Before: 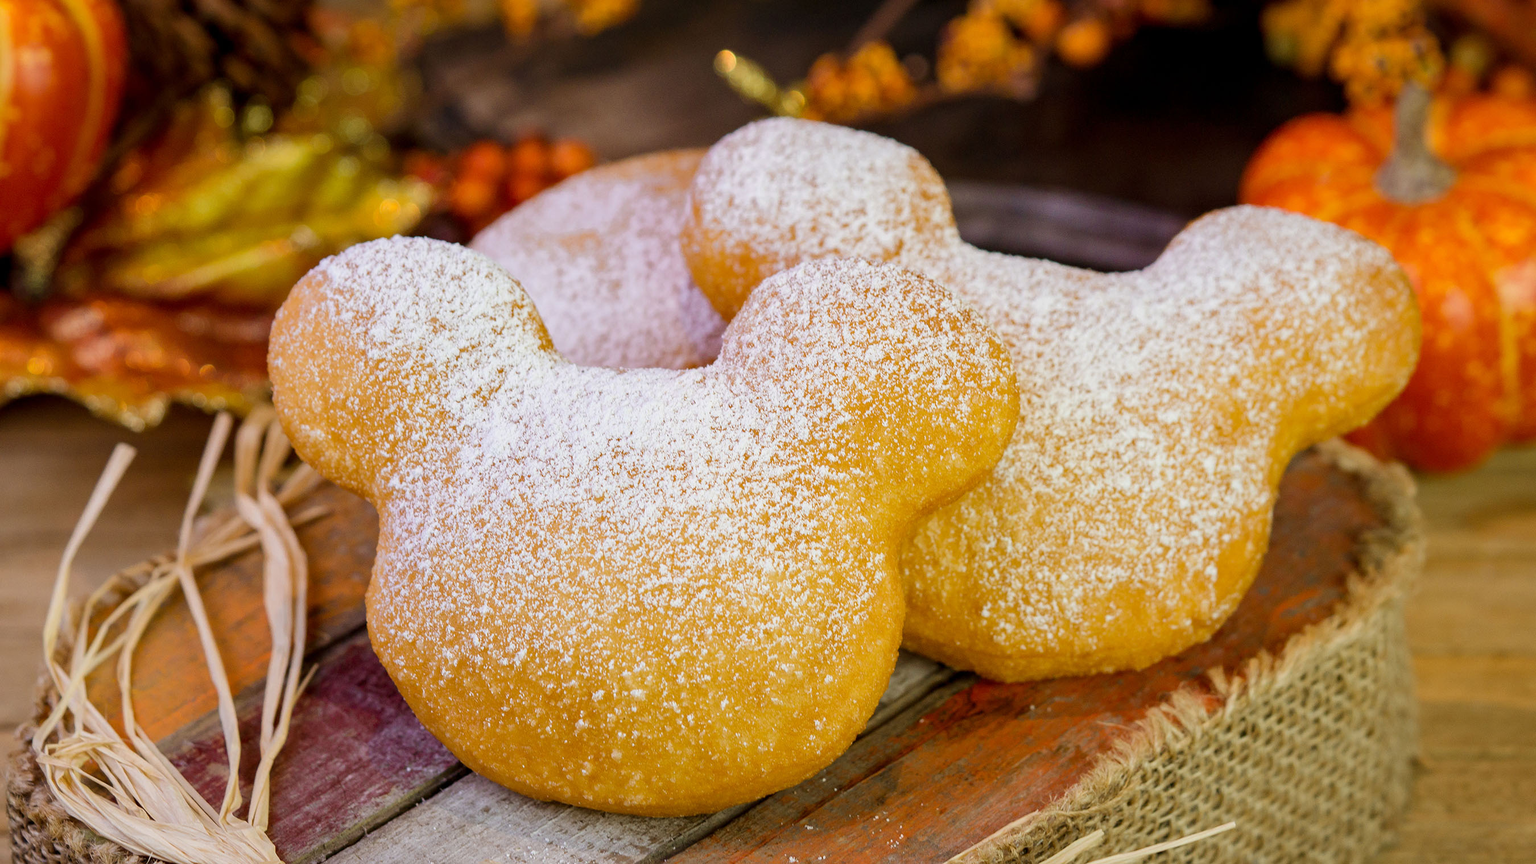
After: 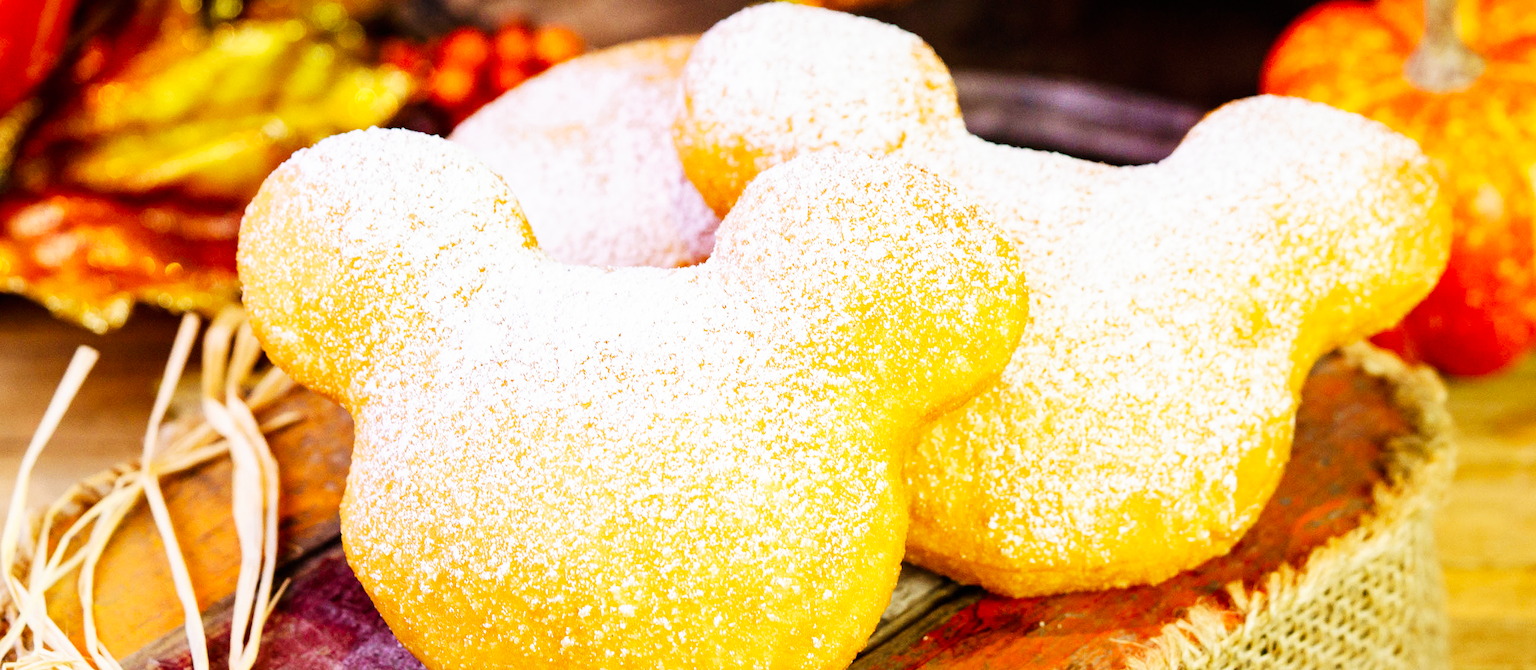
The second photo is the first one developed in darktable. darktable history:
base curve: curves: ch0 [(0, 0) (0.007, 0.004) (0.027, 0.03) (0.046, 0.07) (0.207, 0.54) (0.442, 0.872) (0.673, 0.972) (1, 1)], preserve colors none
crop and rotate: left 2.802%, top 13.373%, right 2.193%, bottom 12.866%
